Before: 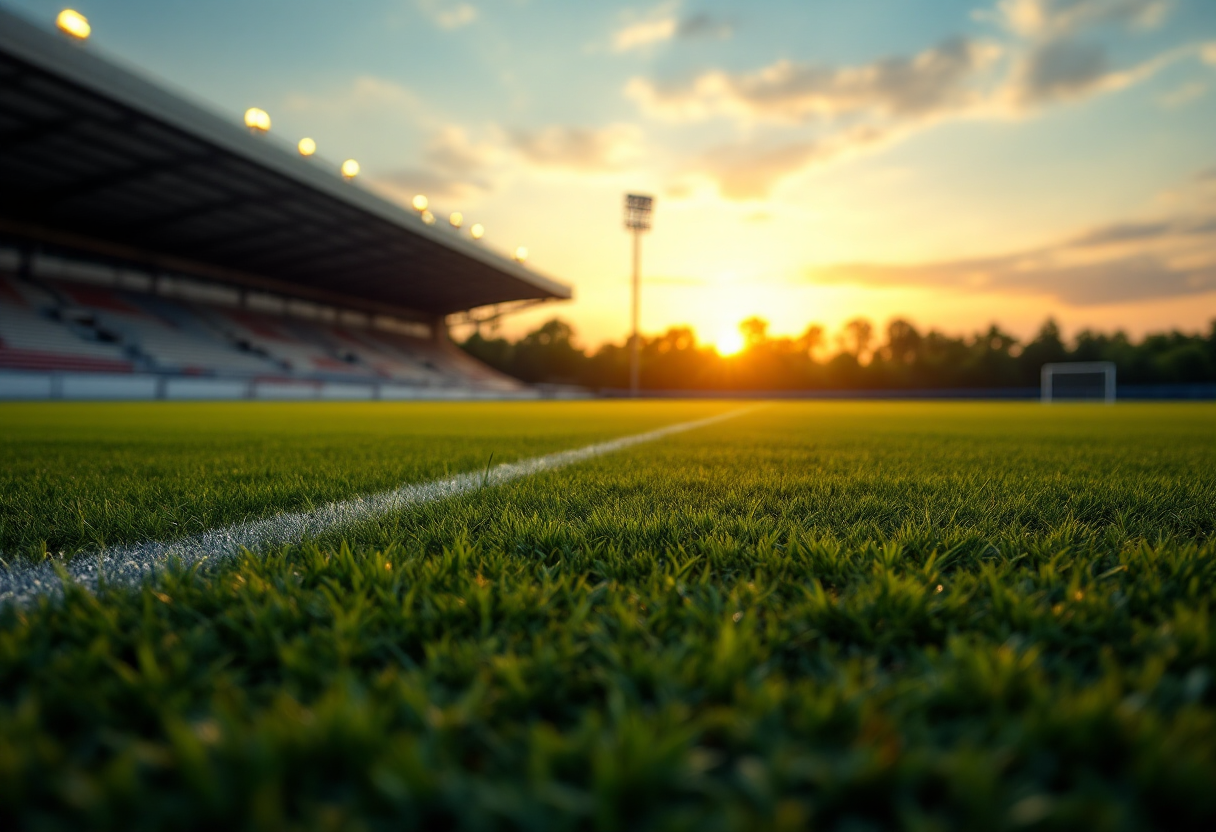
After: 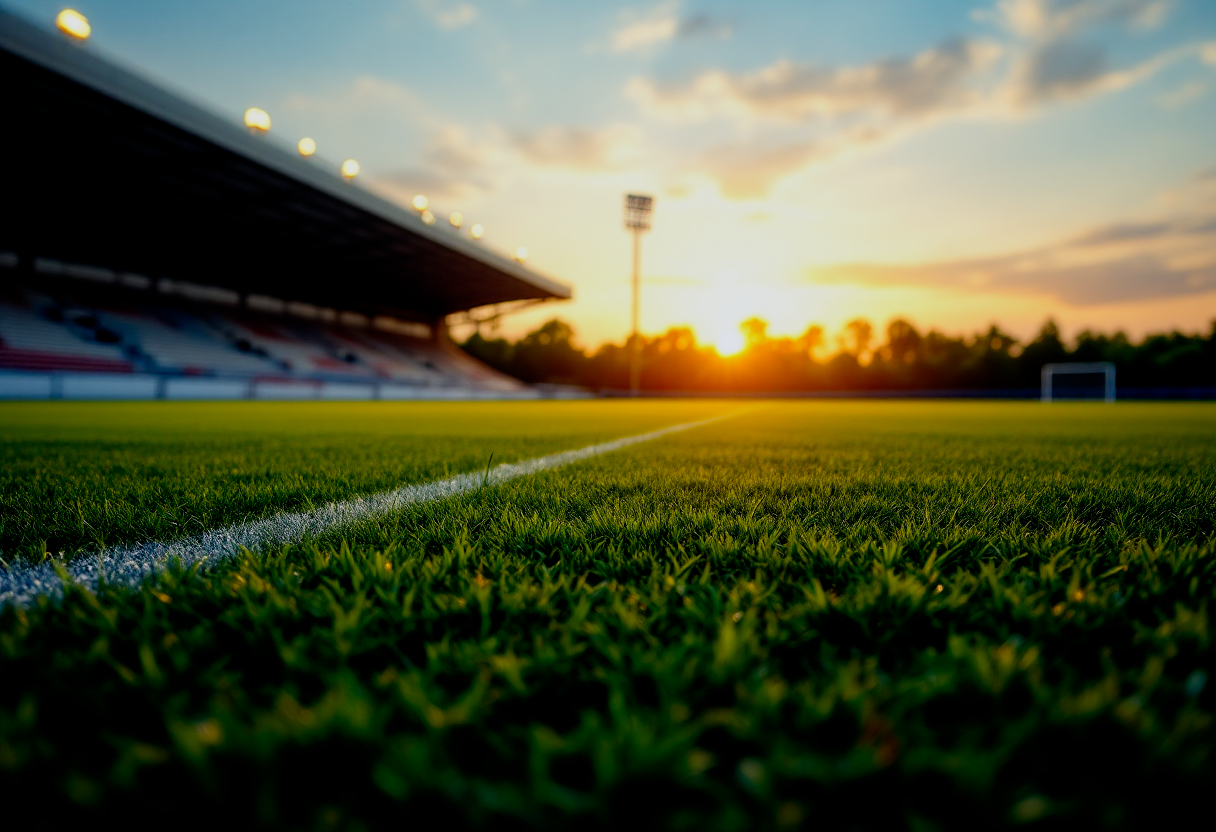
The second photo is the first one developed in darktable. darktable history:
color calibration: illuminant as shot in camera, x 0.358, y 0.373, temperature 4628.91 K
filmic rgb: black relative exposure -7.72 EV, white relative exposure 4.46 EV, threshold 2.95 EV, target black luminance 0%, hardness 3.76, latitude 50.54%, contrast 1.078, highlights saturation mix 9.54%, shadows ↔ highlights balance -0.268%, preserve chrominance no, color science v5 (2021), enable highlight reconstruction true
